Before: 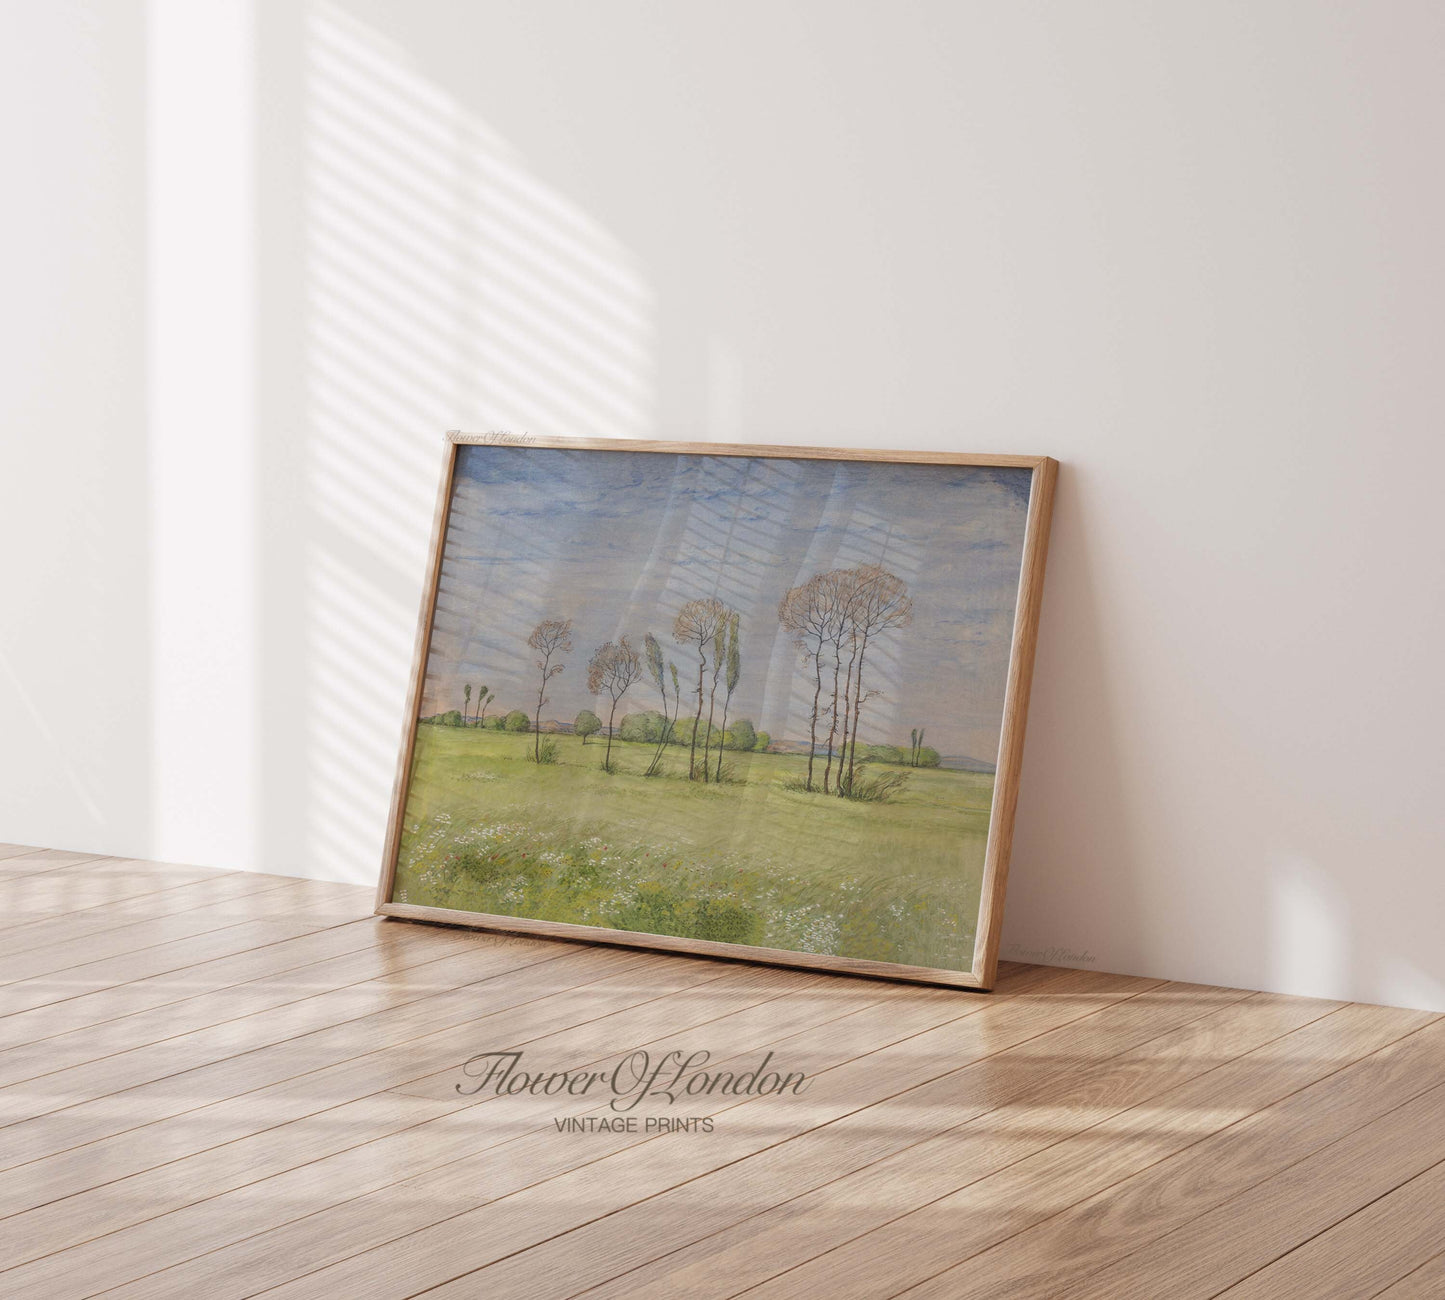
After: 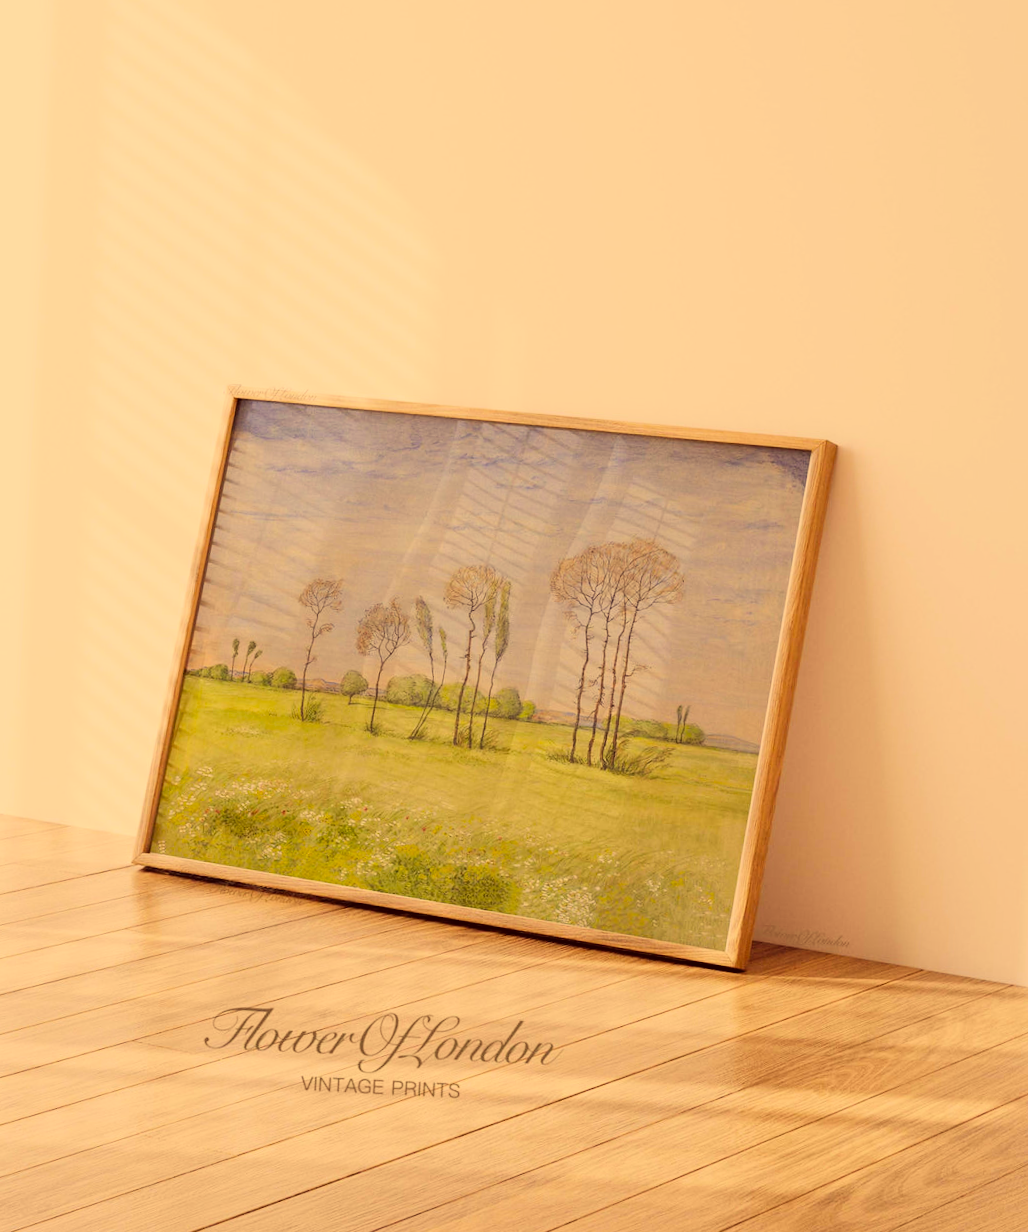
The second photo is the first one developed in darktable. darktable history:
color correction: highlights a* 9.68, highlights b* 38.49, shadows a* 14.57, shadows b* 3.59
filmic rgb: black relative exposure -7.65 EV, white relative exposure 4.56 EV, hardness 3.61
contrast brightness saturation: contrast 0.196, brightness 0.161, saturation 0.225
crop and rotate: angle -2.85°, left 14.136%, top 0.019%, right 10.864%, bottom 0.063%
